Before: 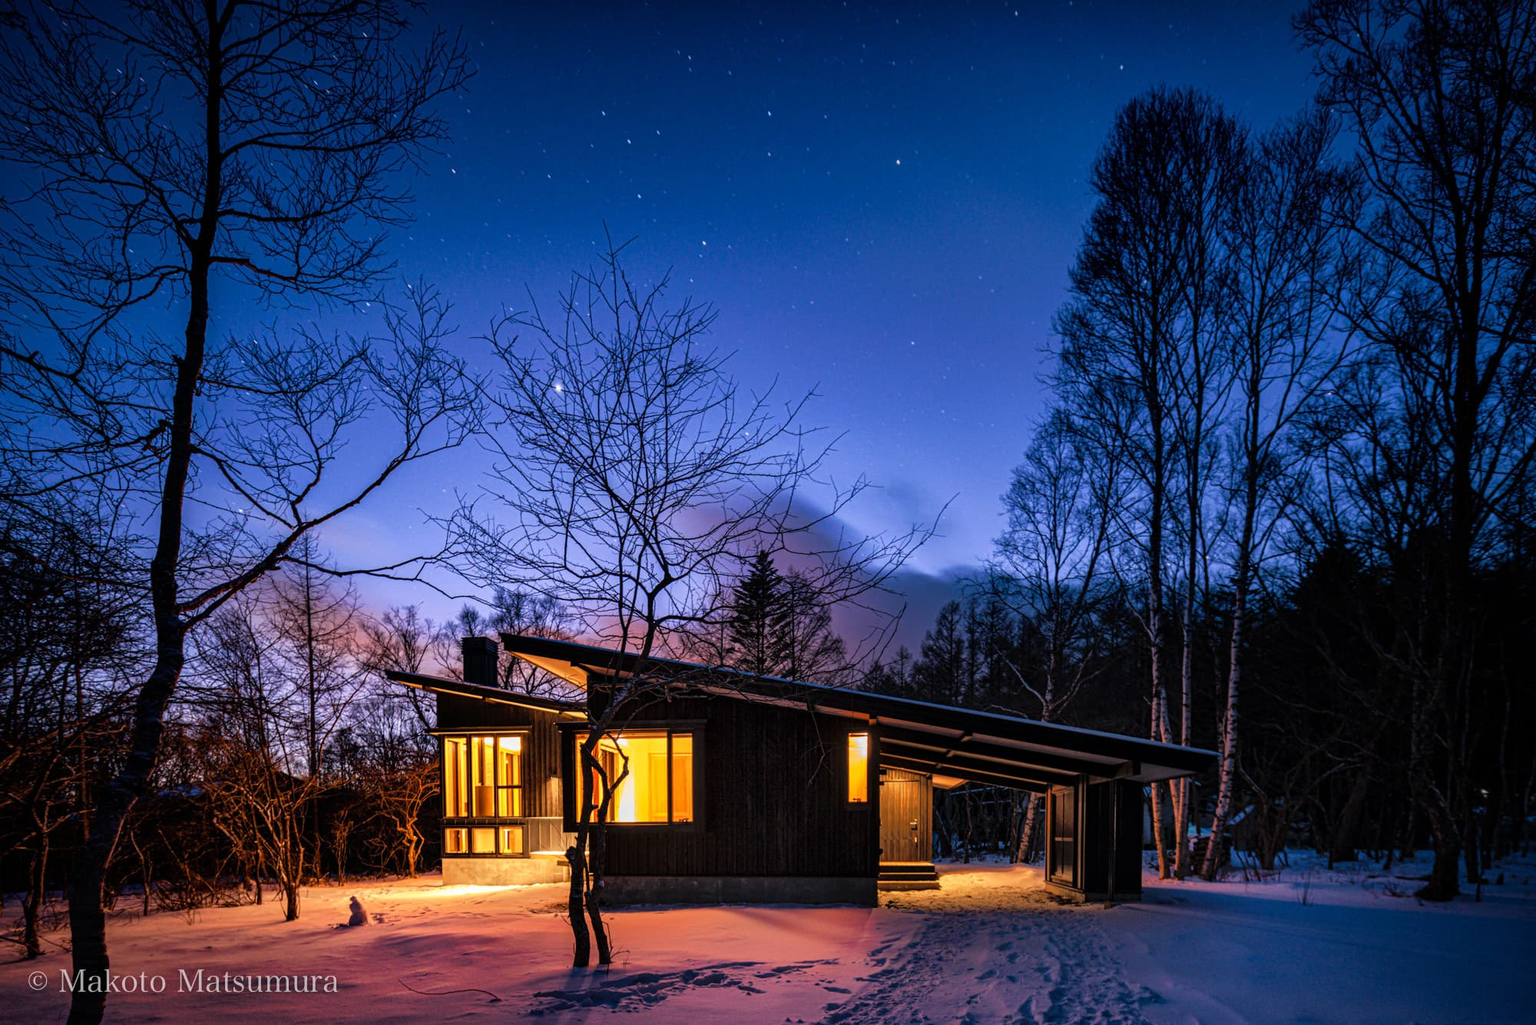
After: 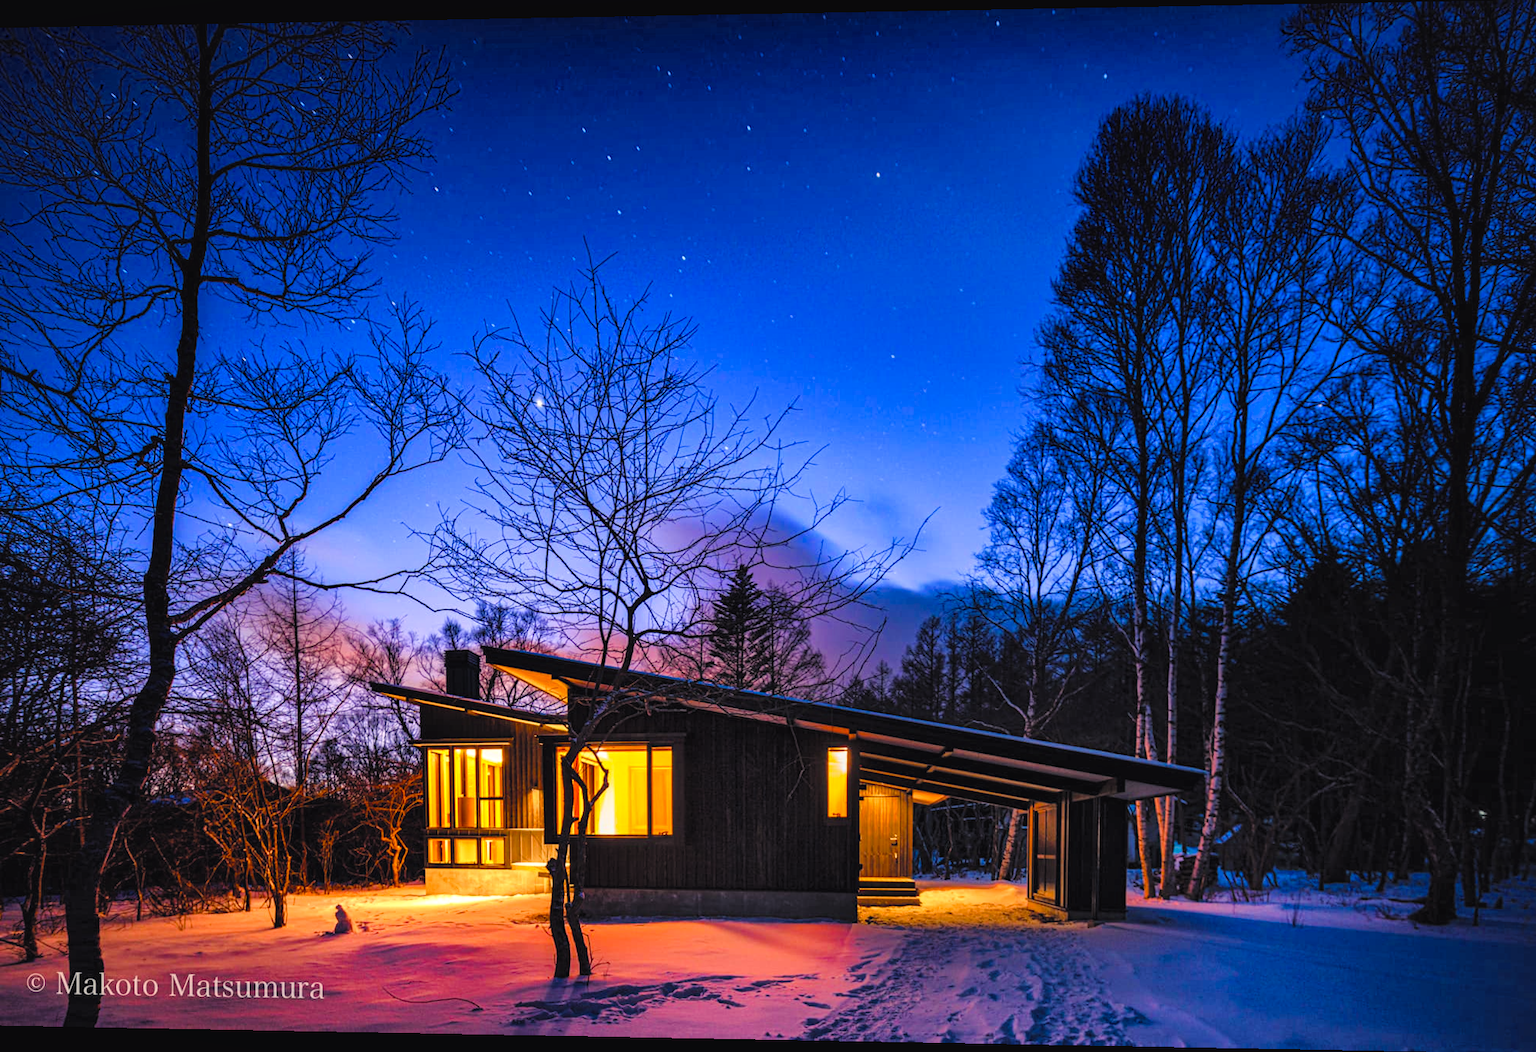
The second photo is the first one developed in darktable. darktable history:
rgb levels: levels [[0.013, 0.434, 0.89], [0, 0.5, 1], [0, 0.5, 1]]
shadows and highlights: shadows 24.5, highlights -78.15, soften with gaussian
rotate and perspective: lens shift (horizontal) -0.055, automatic cropping off
color balance rgb: shadows lift › chroma 3%, shadows lift › hue 280.8°, power › hue 330°, highlights gain › chroma 3%, highlights gain › hue 75.6°, global offset › luminance 1.5%, perceptual saturation grading › global saturation 20%, perceptual saturation grading › highlights -25%, perceptual saturation grading › shadows 50%, global vibrance 30%
